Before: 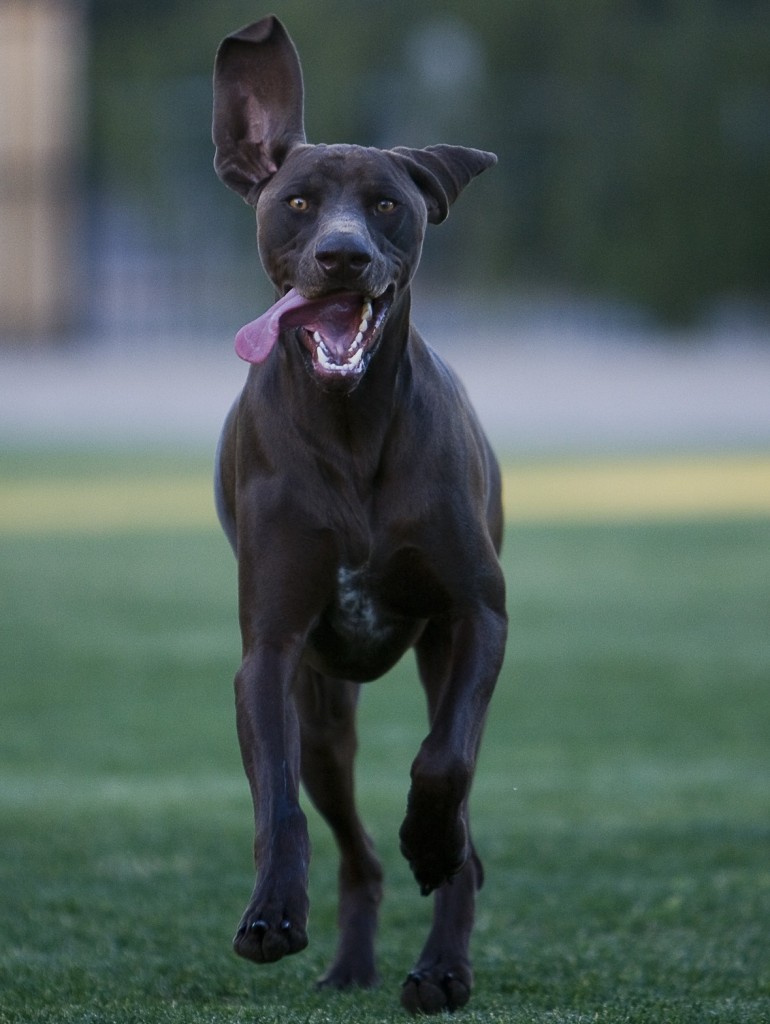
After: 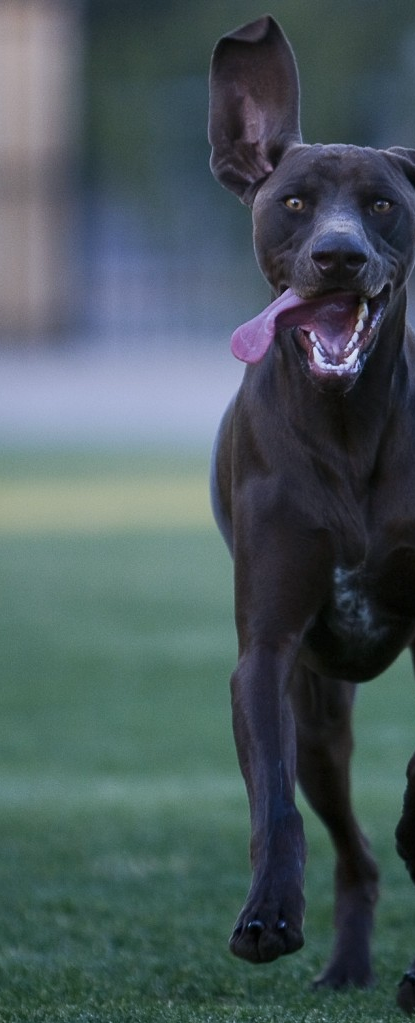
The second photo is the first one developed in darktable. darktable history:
crop: left 0.616%, right 45.379%, bottom 0.09%
color calibration: illuminant as shot in camera, x 0.358, y 0.373, temperature 4628.91 K
